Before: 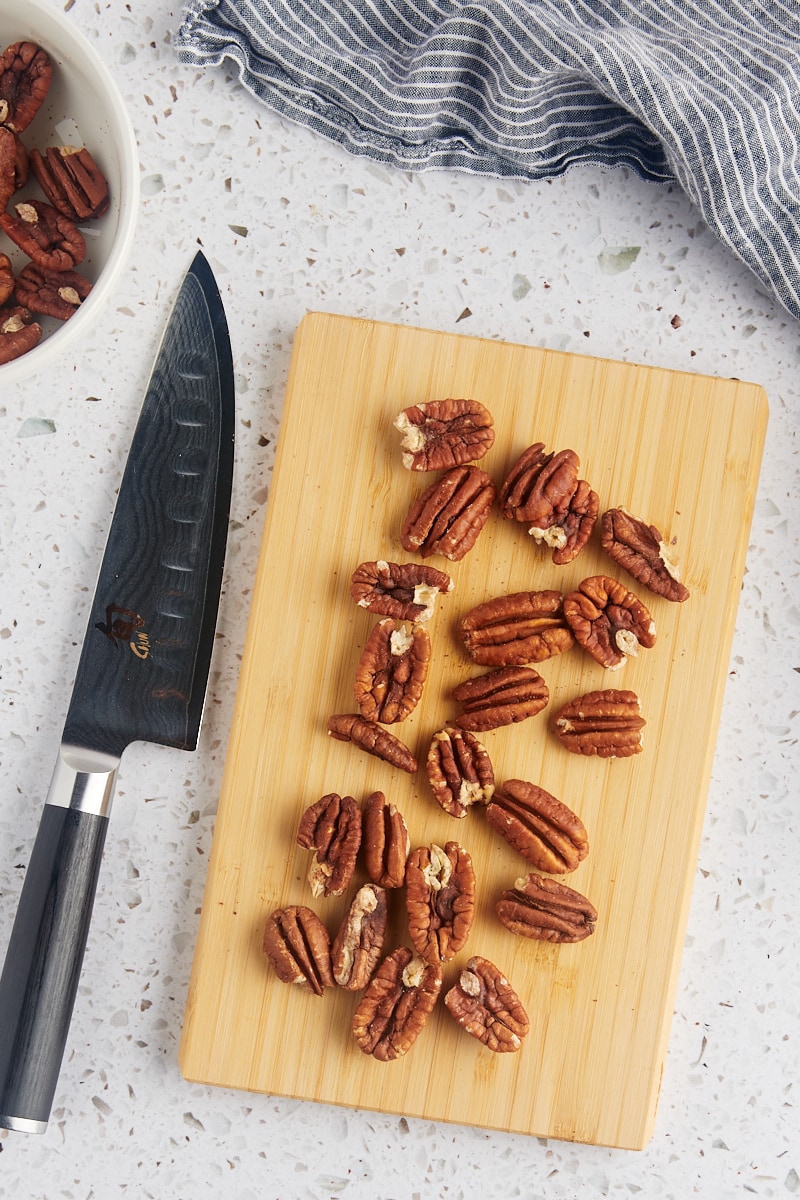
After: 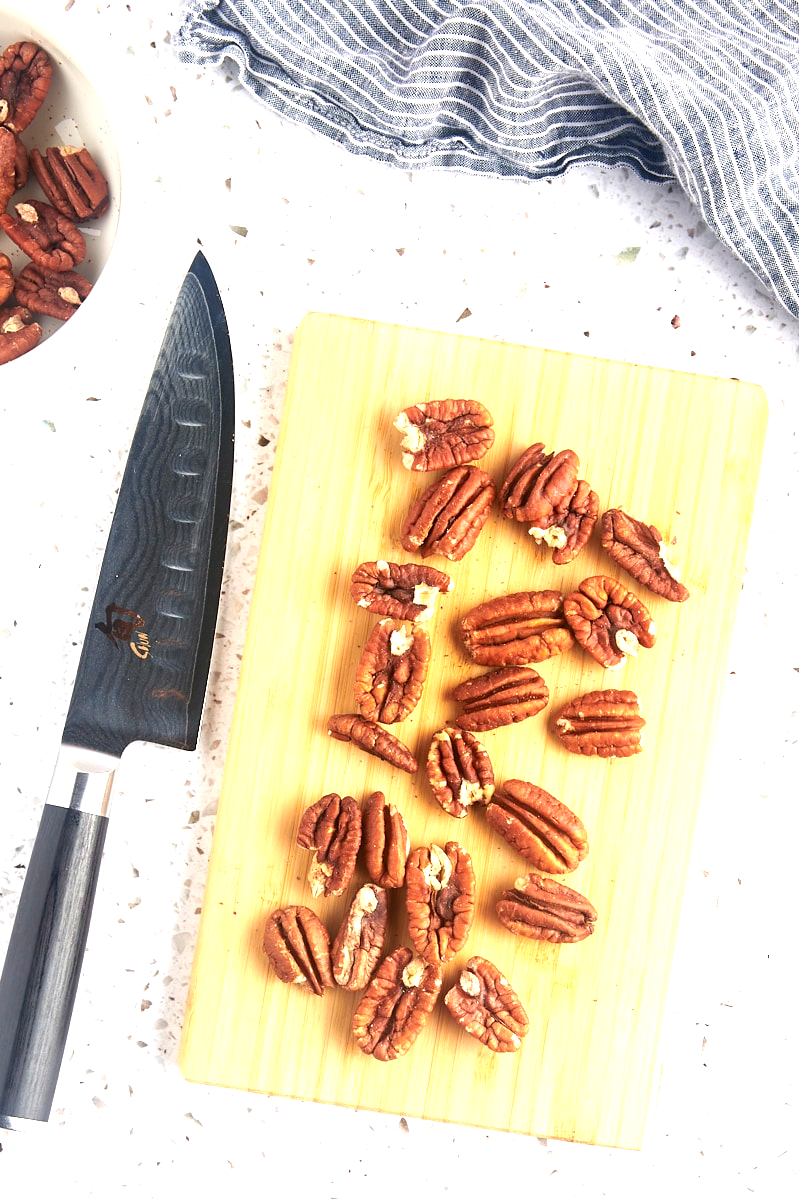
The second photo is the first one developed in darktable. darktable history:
exposure: exposure 1.204 EV, compensate highlight preservation false
crop: left 0.026%
shadows and highlights: shadows 31.26, highlights 0.929, soften with gaussian
